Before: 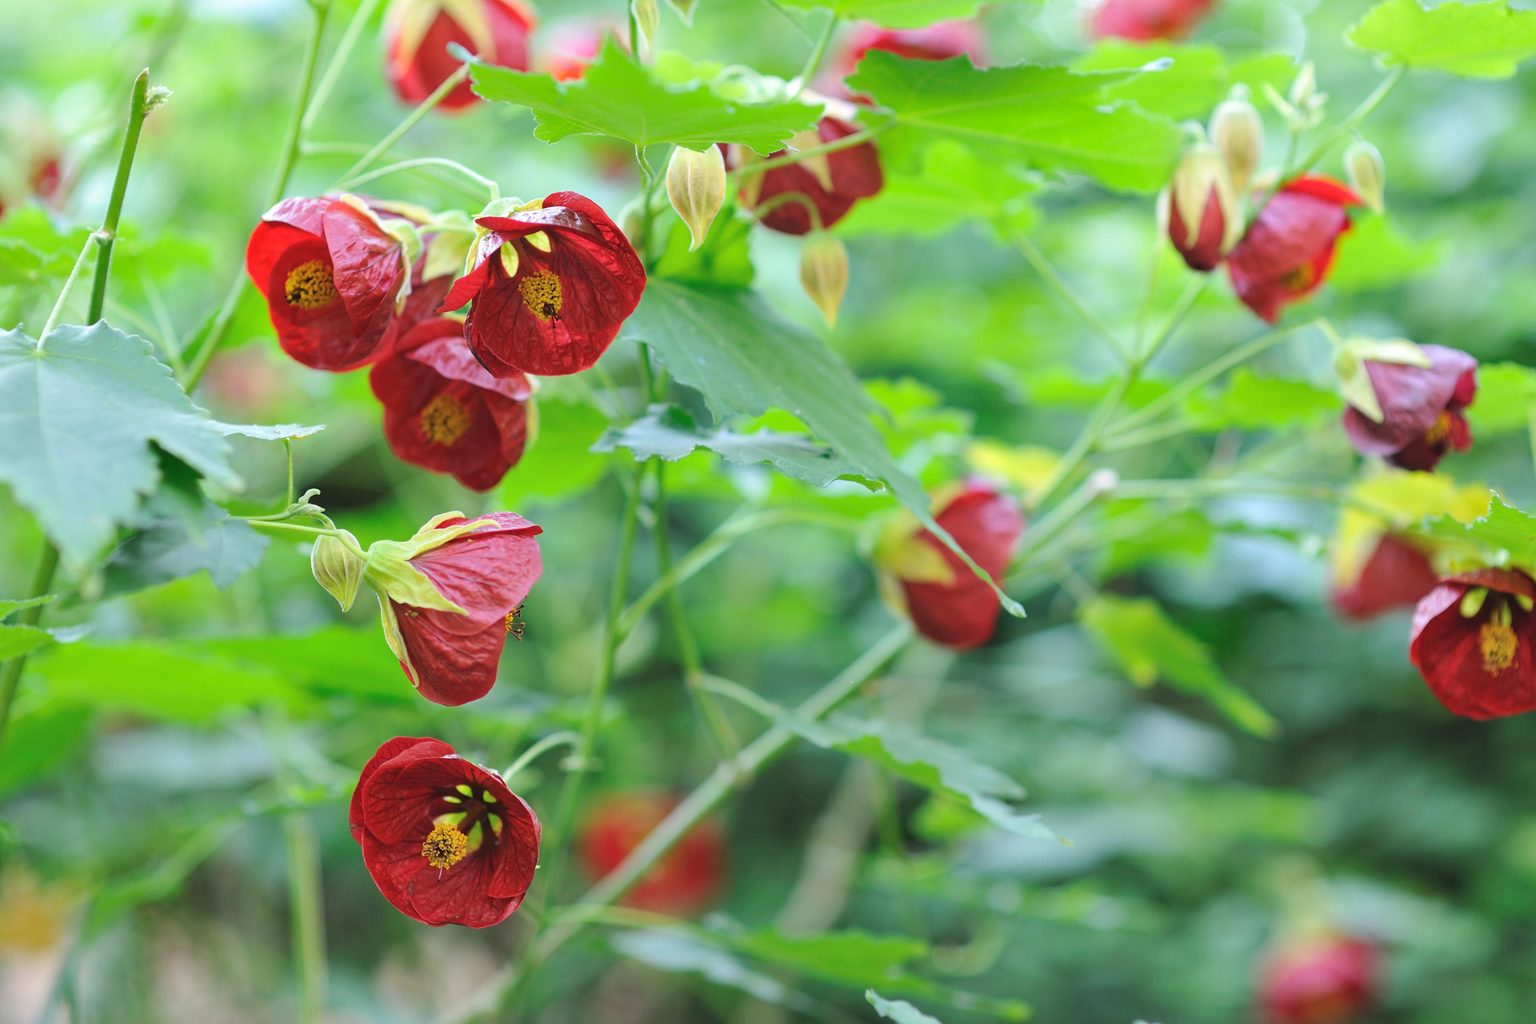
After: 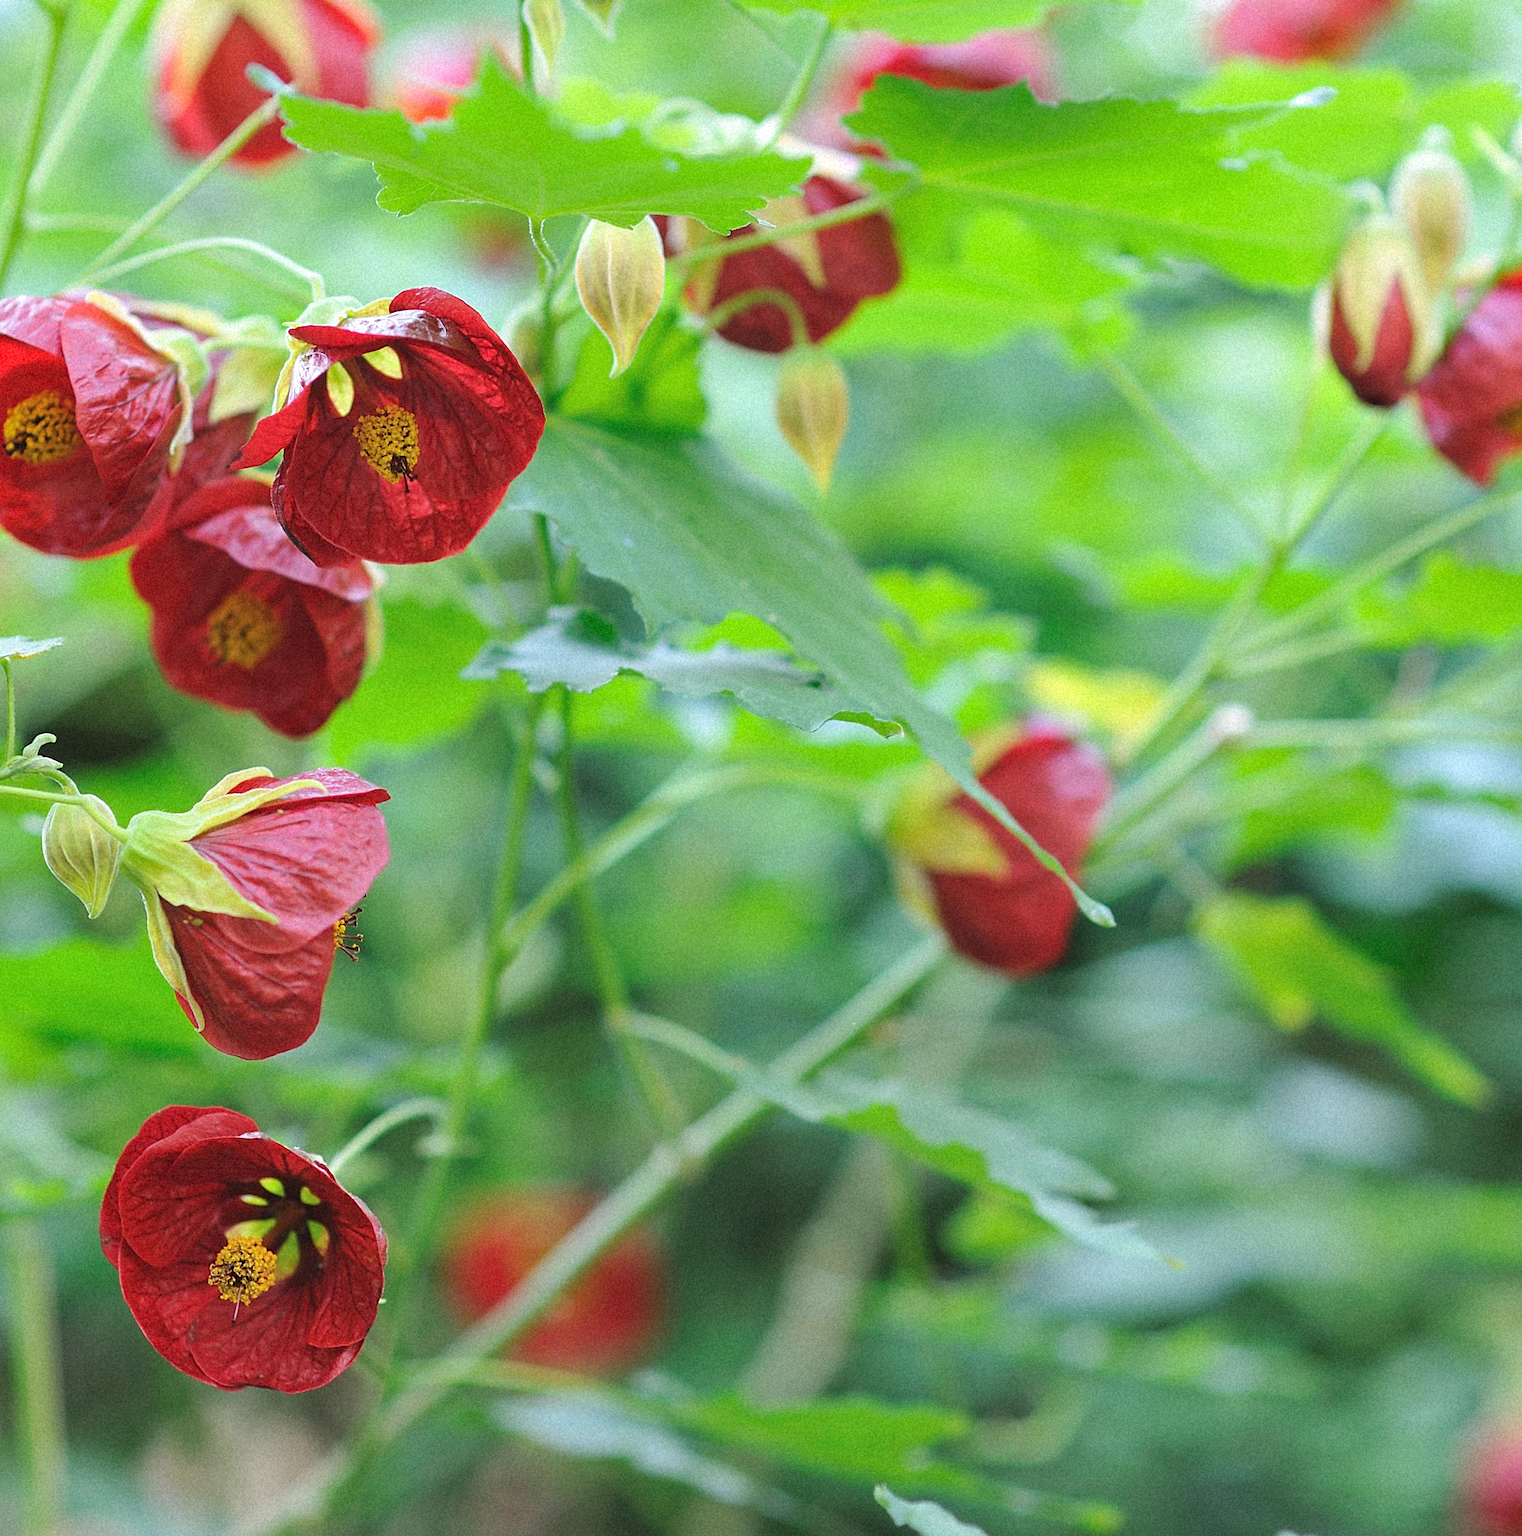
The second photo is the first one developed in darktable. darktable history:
grain: mid-tones bias 0%
sharpen: on, module defaults
crop and rotate: left 18.442%, right 15.508%
